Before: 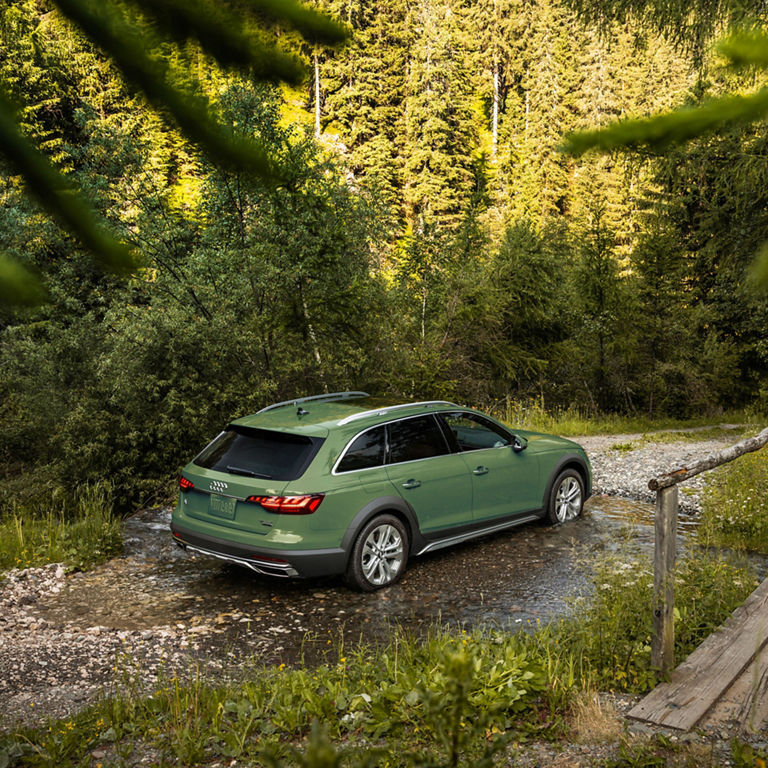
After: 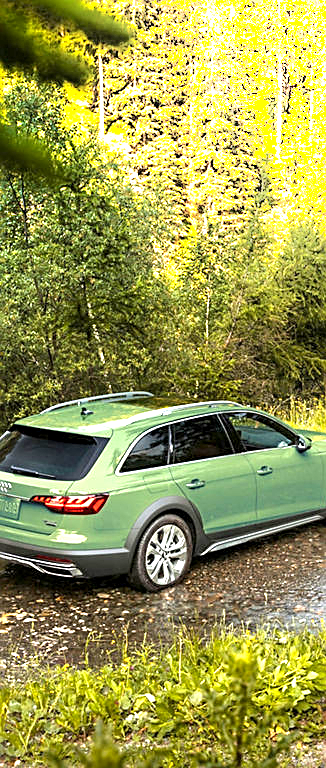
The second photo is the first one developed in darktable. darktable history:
shadows and highlights: shadows -41.15, highlights 63.8, soften with gaussian
exposure: black level correction 0.001, exposure 1.735 EV, compensate highlight preservation false
crop: left 28.151%, right 29.309%
sharpen: on, module defaults
color balance rgb: perceptual saturation grading › global saturation 3.131%, global vibrance 14.981%
